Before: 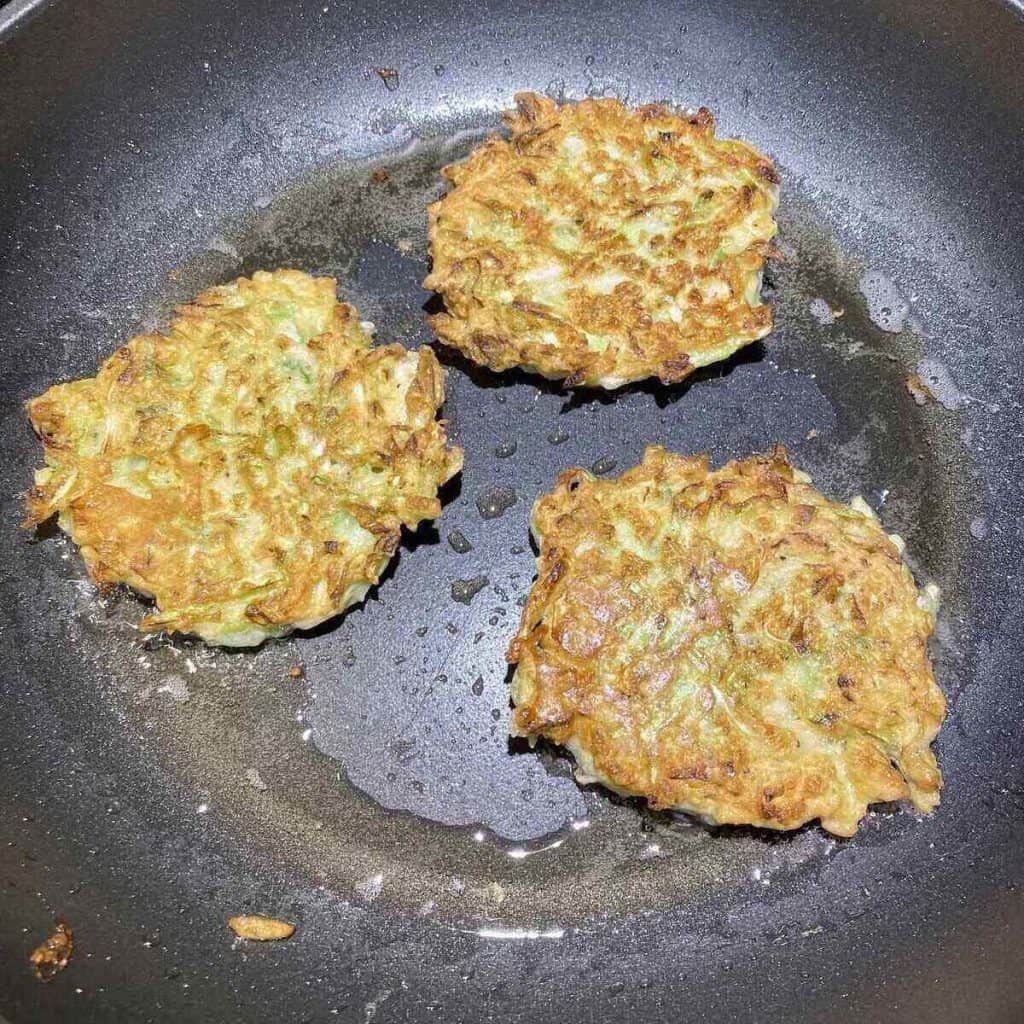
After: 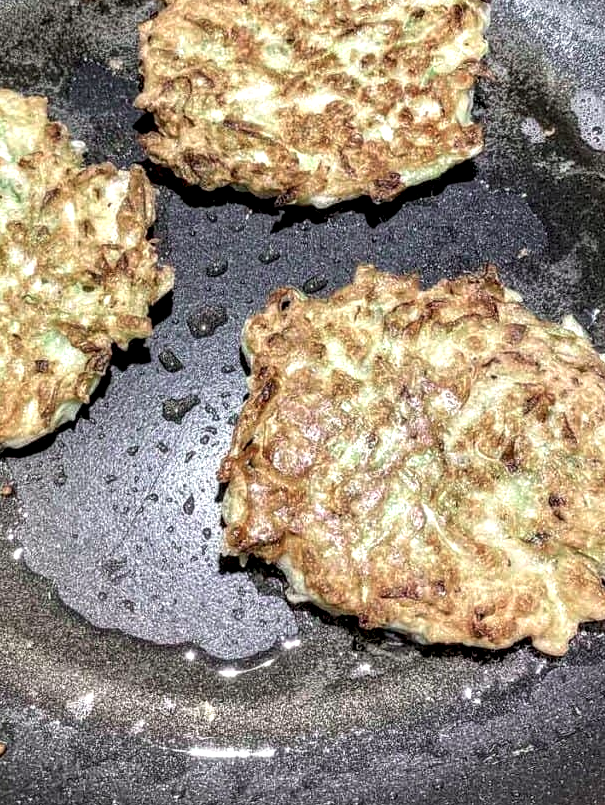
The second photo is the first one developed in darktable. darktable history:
local contrast: highlights 19%, detail 186%
color contrast: blue-yellow contrast 0.7
crop and rotate: left 28.256%, top 17.734%, right 12.656%, bottom 3.573%
